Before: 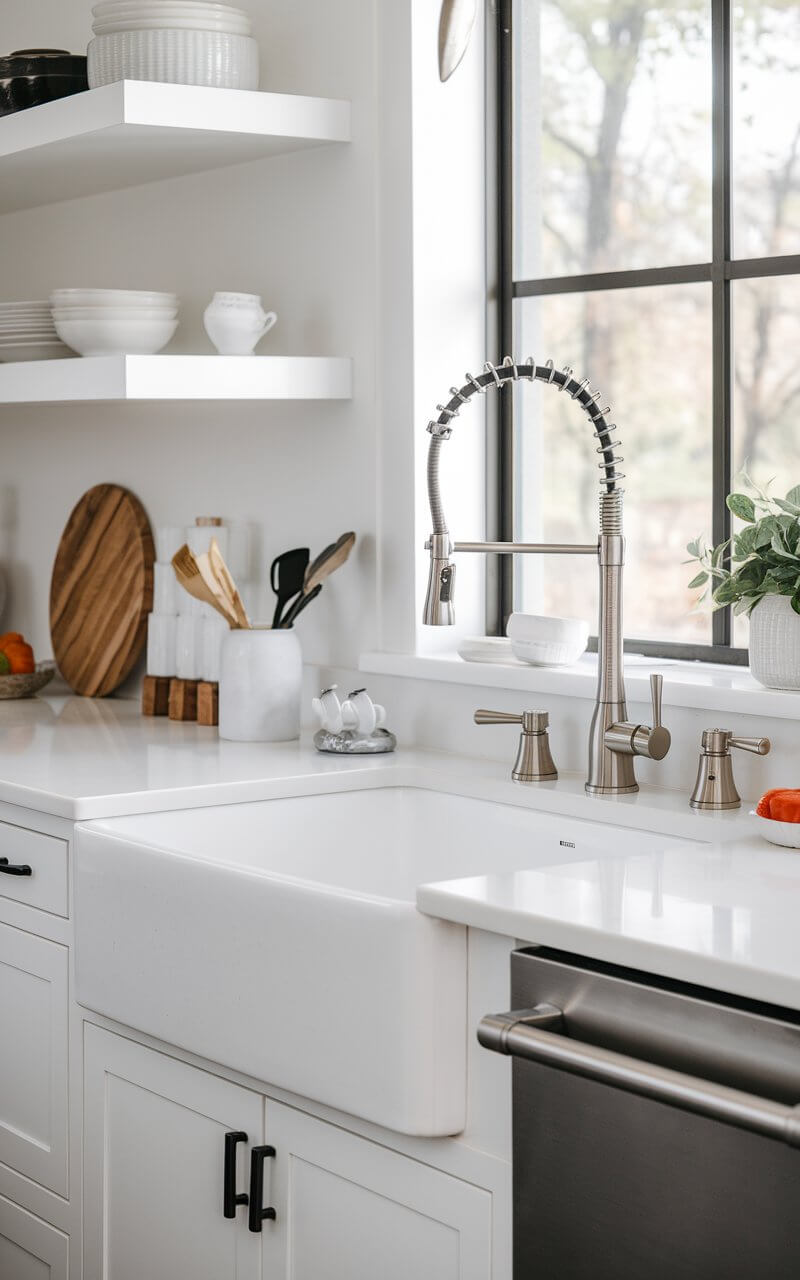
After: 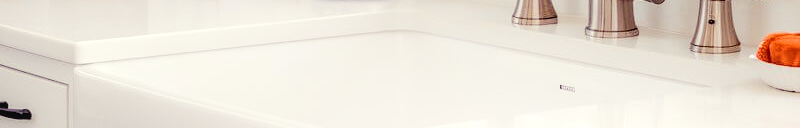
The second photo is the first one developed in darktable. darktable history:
shadows and highlights: highlights 70.7, soften with gaussian
crop and rotate: top 59.084%, bottom 30.916%
color balance rgb: shadows lift › luminance -21.66%, shadows lift › chroma 8.98%, shadows lift › hue 283.37°, power › chroma 1.05%, power › hue 25.59°, highlights gain › luminance 6.08%, highlights gain › chroma 2.55%, highlights gain › hue 90°, global offset › luminance -0.87%, perceptual saturation grading › global saturation 25%, perceptual saturation grading › highlights -28.39%, perceptual saturation grading › shadows 33.98%
local contrast: on, module defaults
